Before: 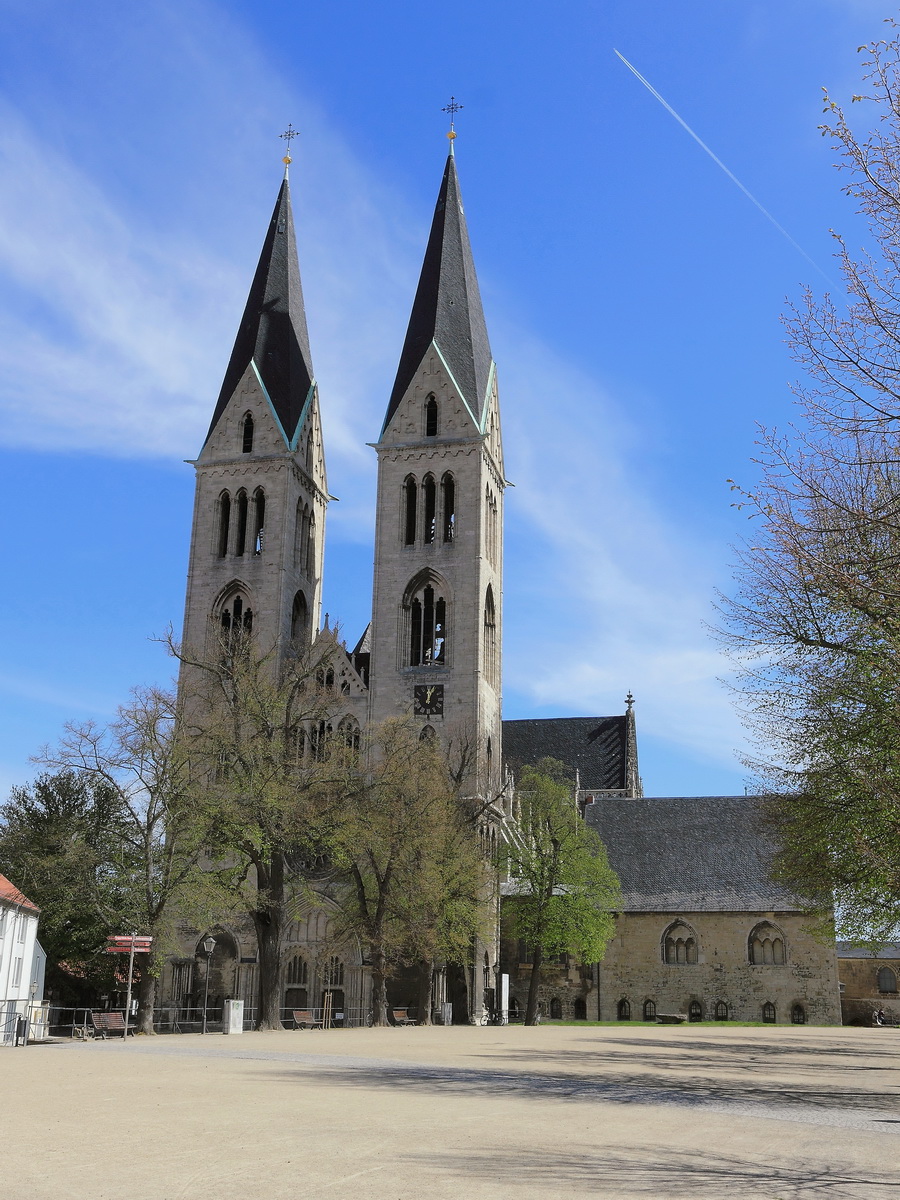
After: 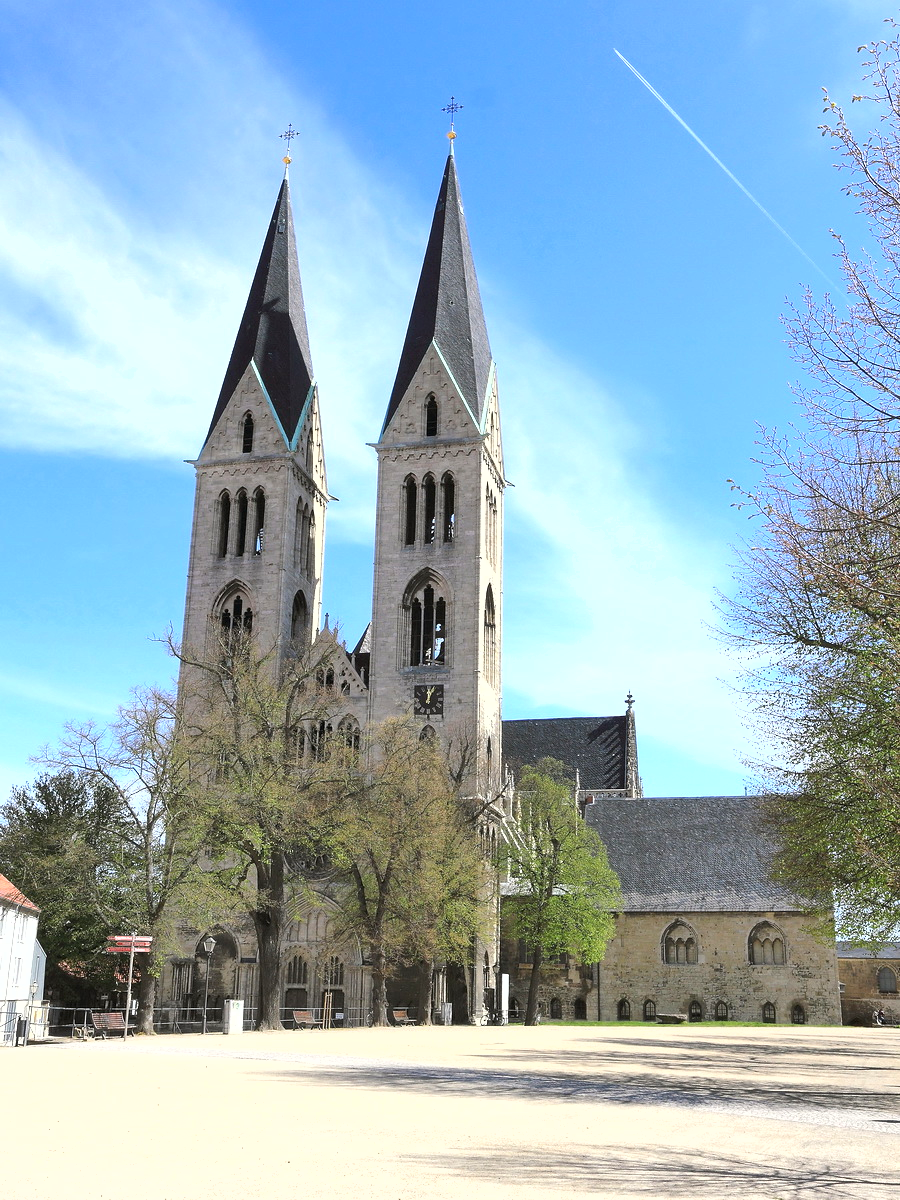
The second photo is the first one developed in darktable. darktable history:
shadows and highlights: shadows 52.16, highlights -28.32, soften with gaussian
exposure: exposure 1.001 EV, compensate highlight preservation false
